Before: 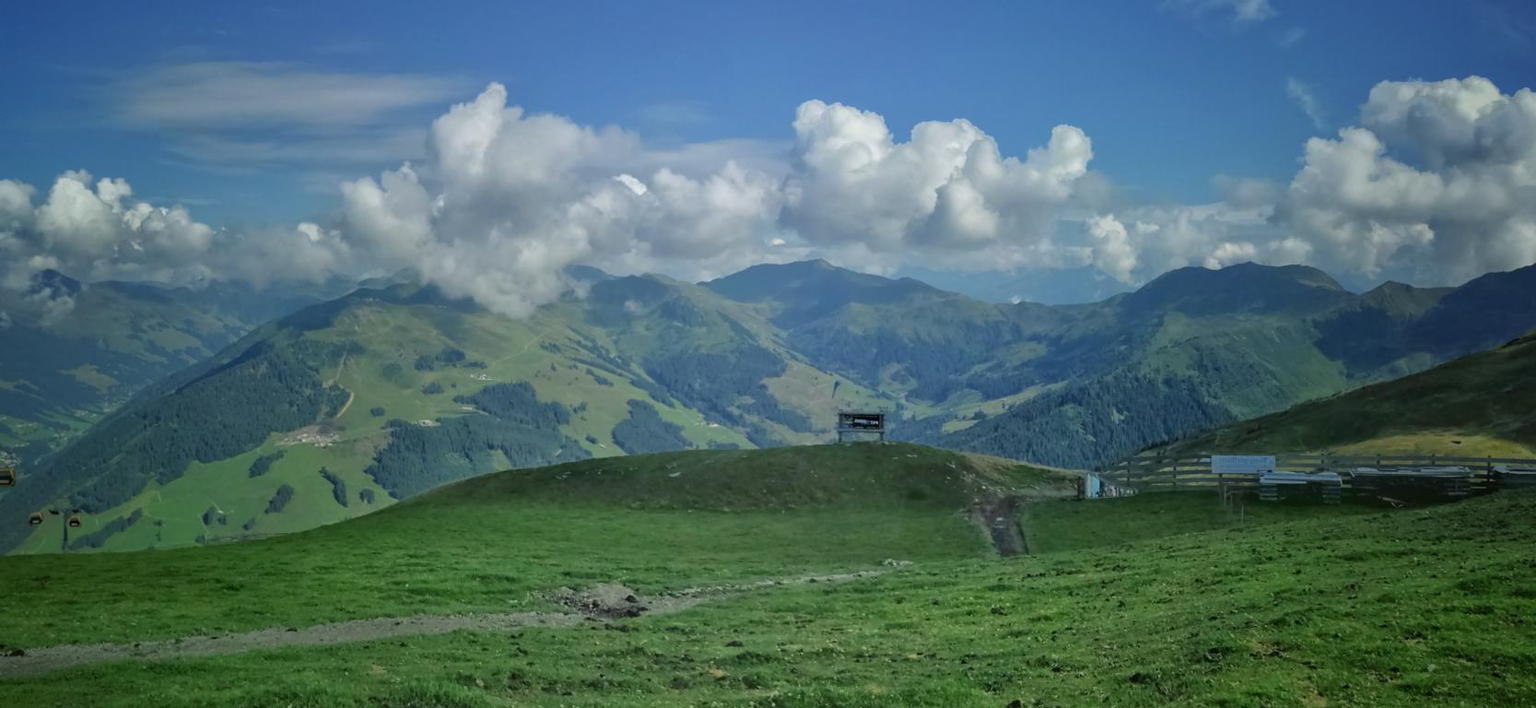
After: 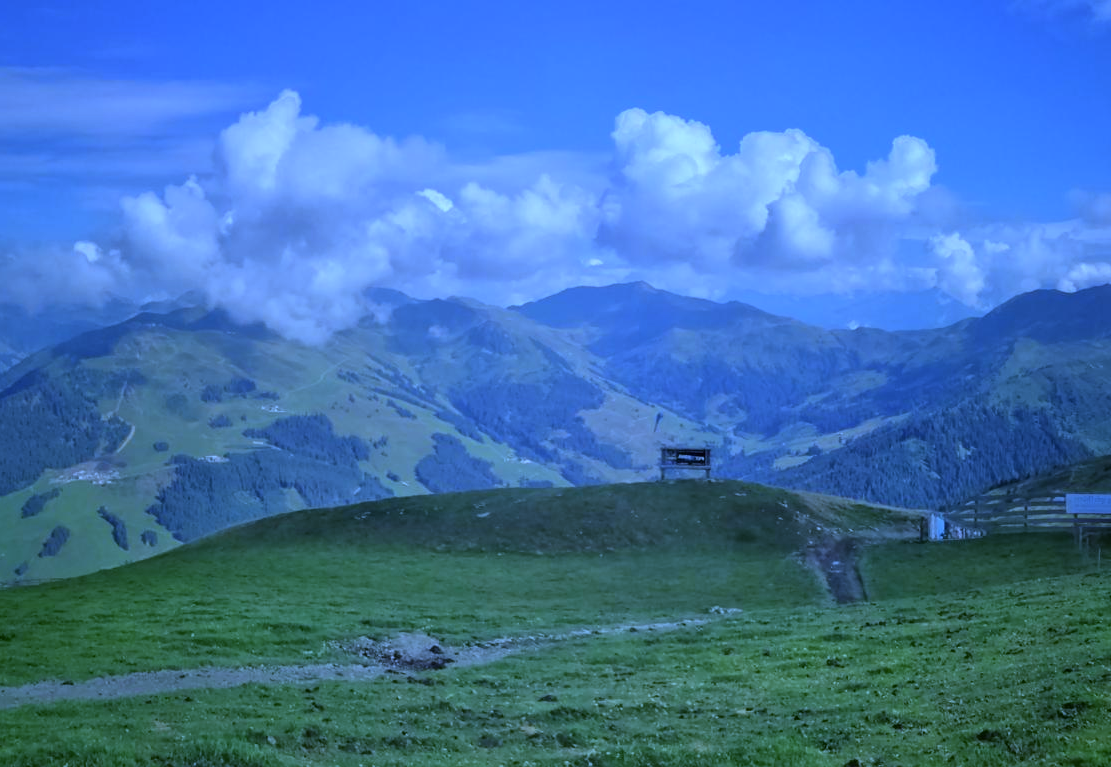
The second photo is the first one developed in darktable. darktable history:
white balance: red 0.766, blue 1.537
crop and rotate: left 15.055%, right 18.278%
